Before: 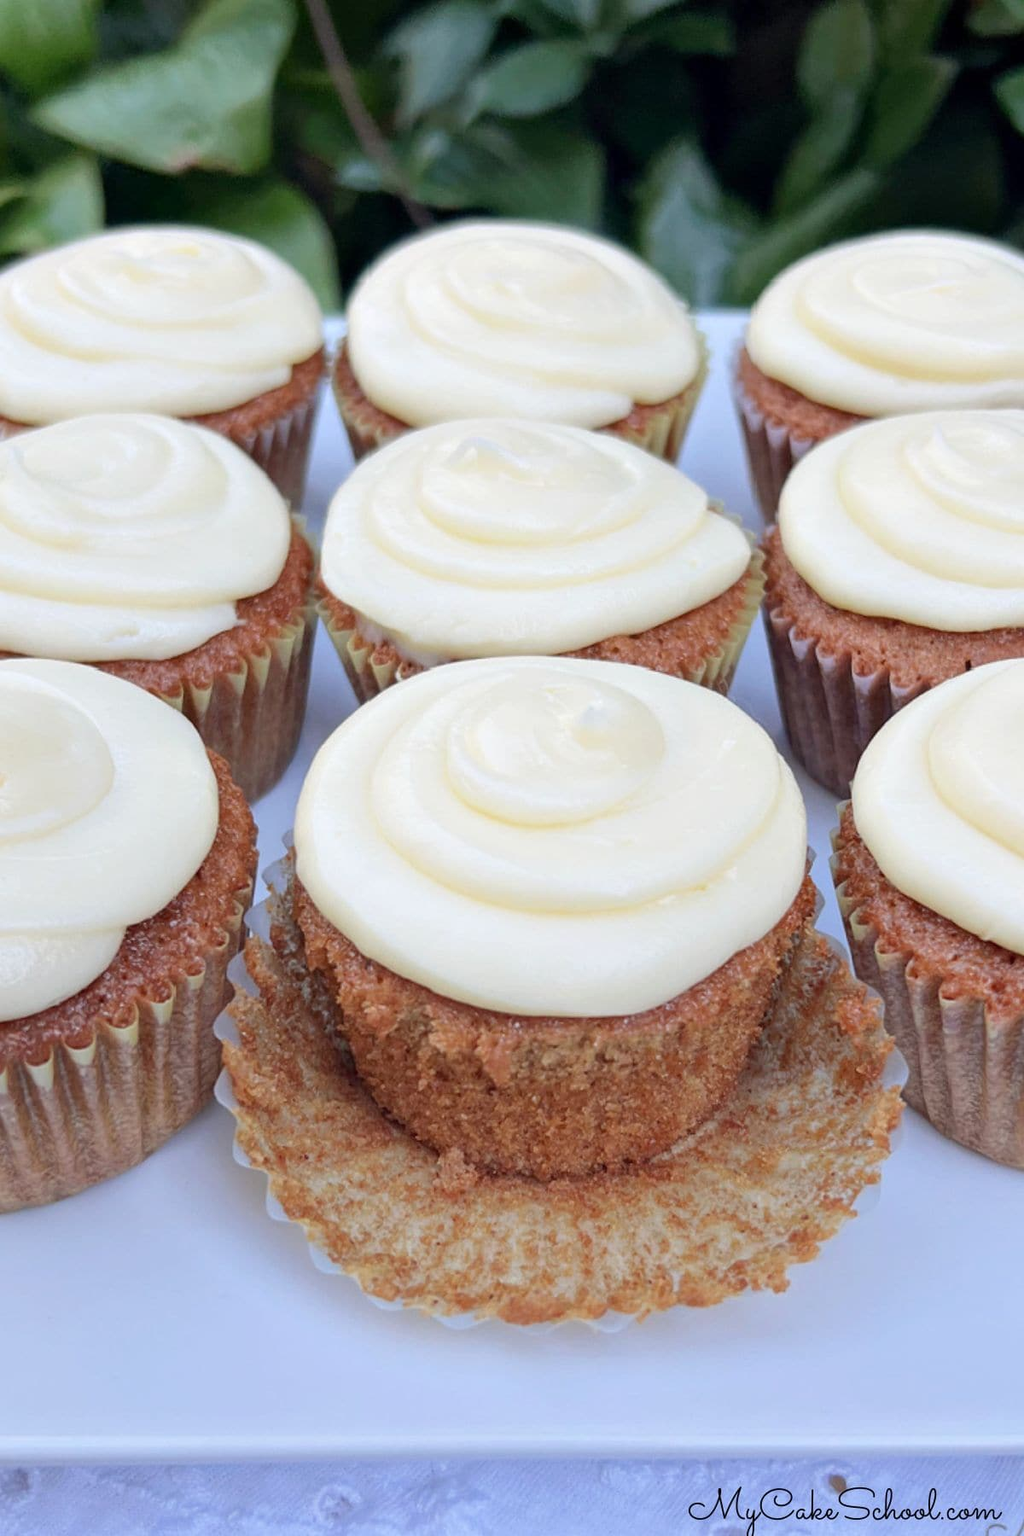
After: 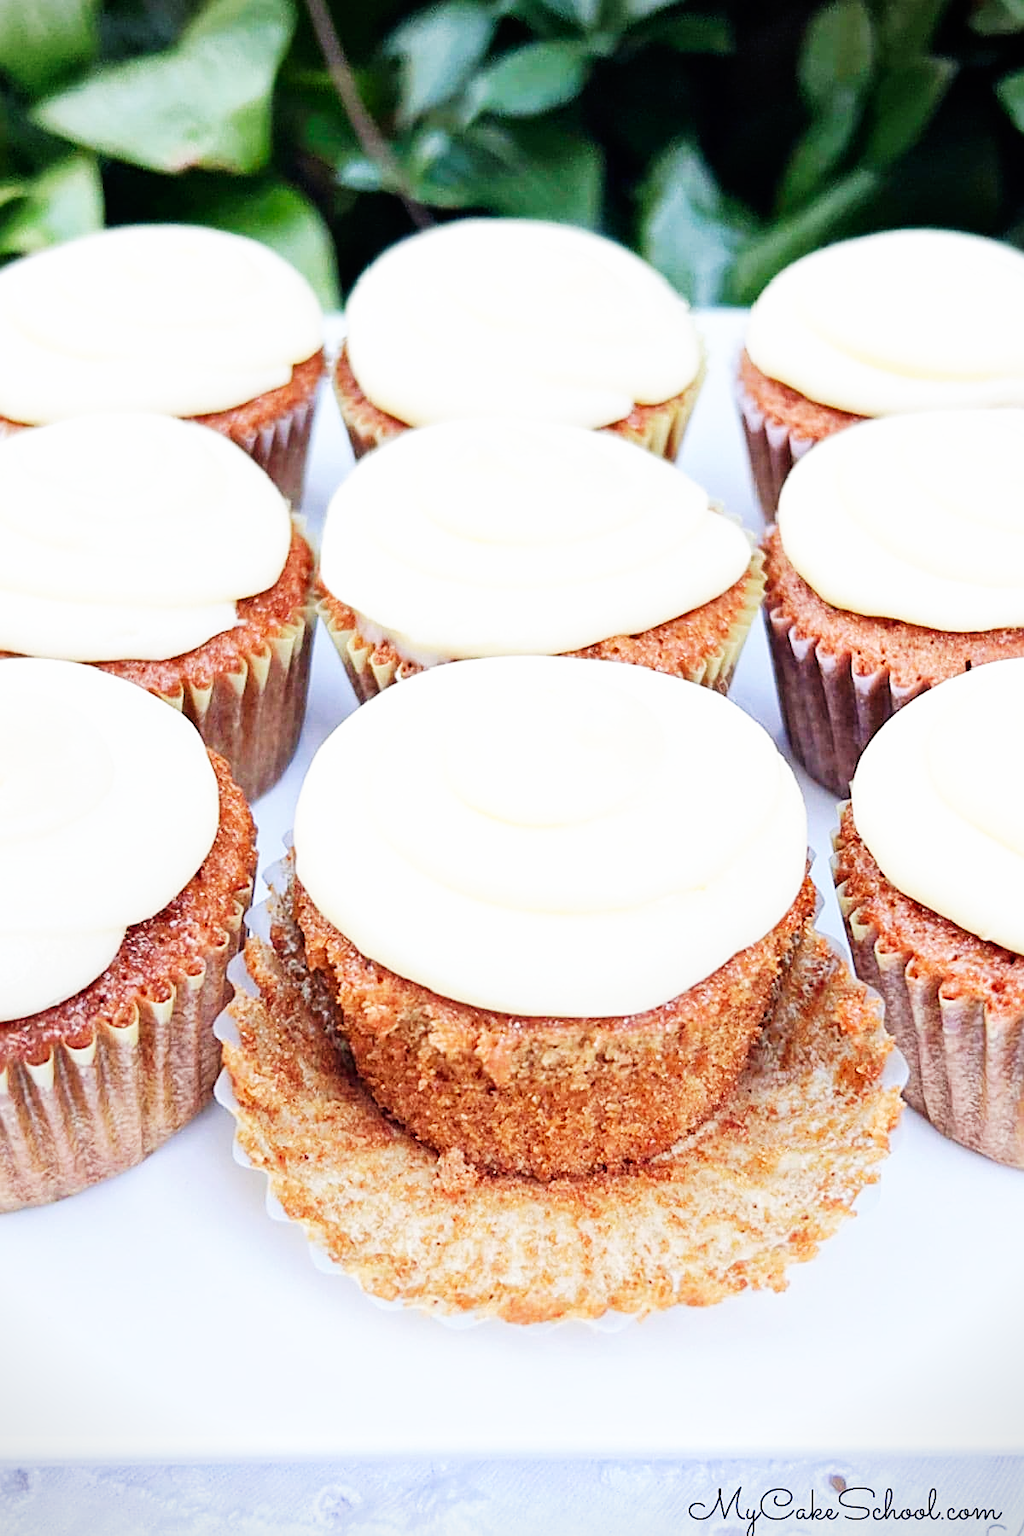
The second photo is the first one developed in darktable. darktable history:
base curve: curves: ch0 [(0, 0) (0.007, 0.004) (0.027, 0.03) (0.046, 0.07) (0.207, 0.54) (0.442, 0.872) (0.673, 0.972) (1, 1)], preserve colors none
vignetting: fall-off start 92.6%, brightness -0.52, saturation -0.51, center (-0.012, 0)
sharpen: on, module defaults
